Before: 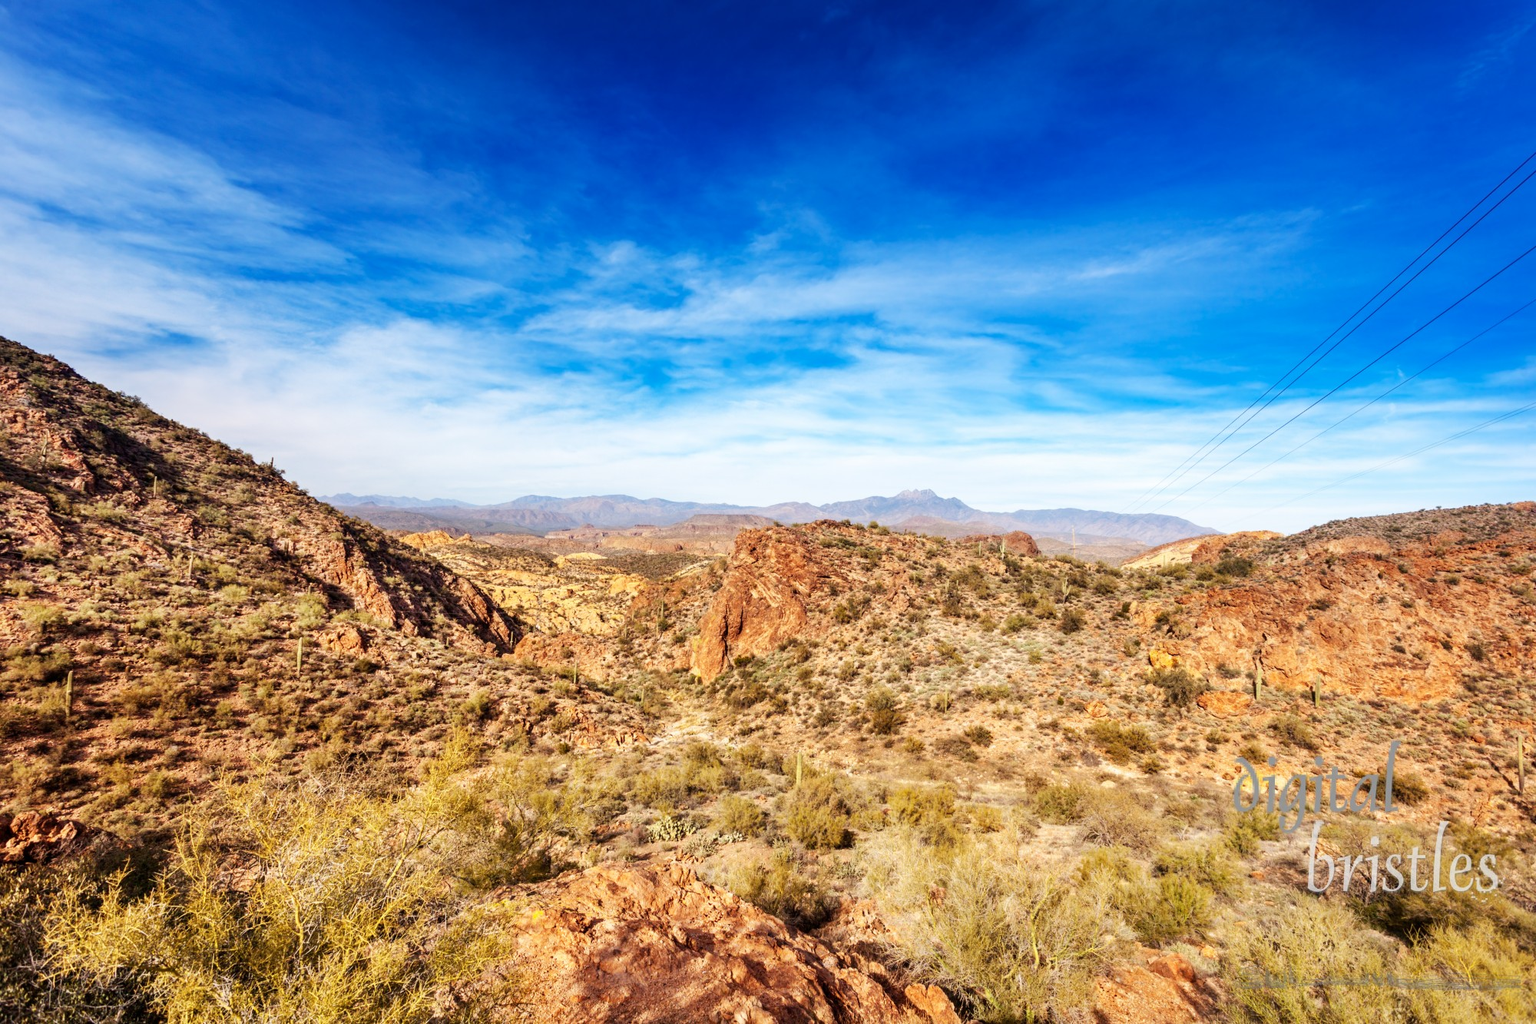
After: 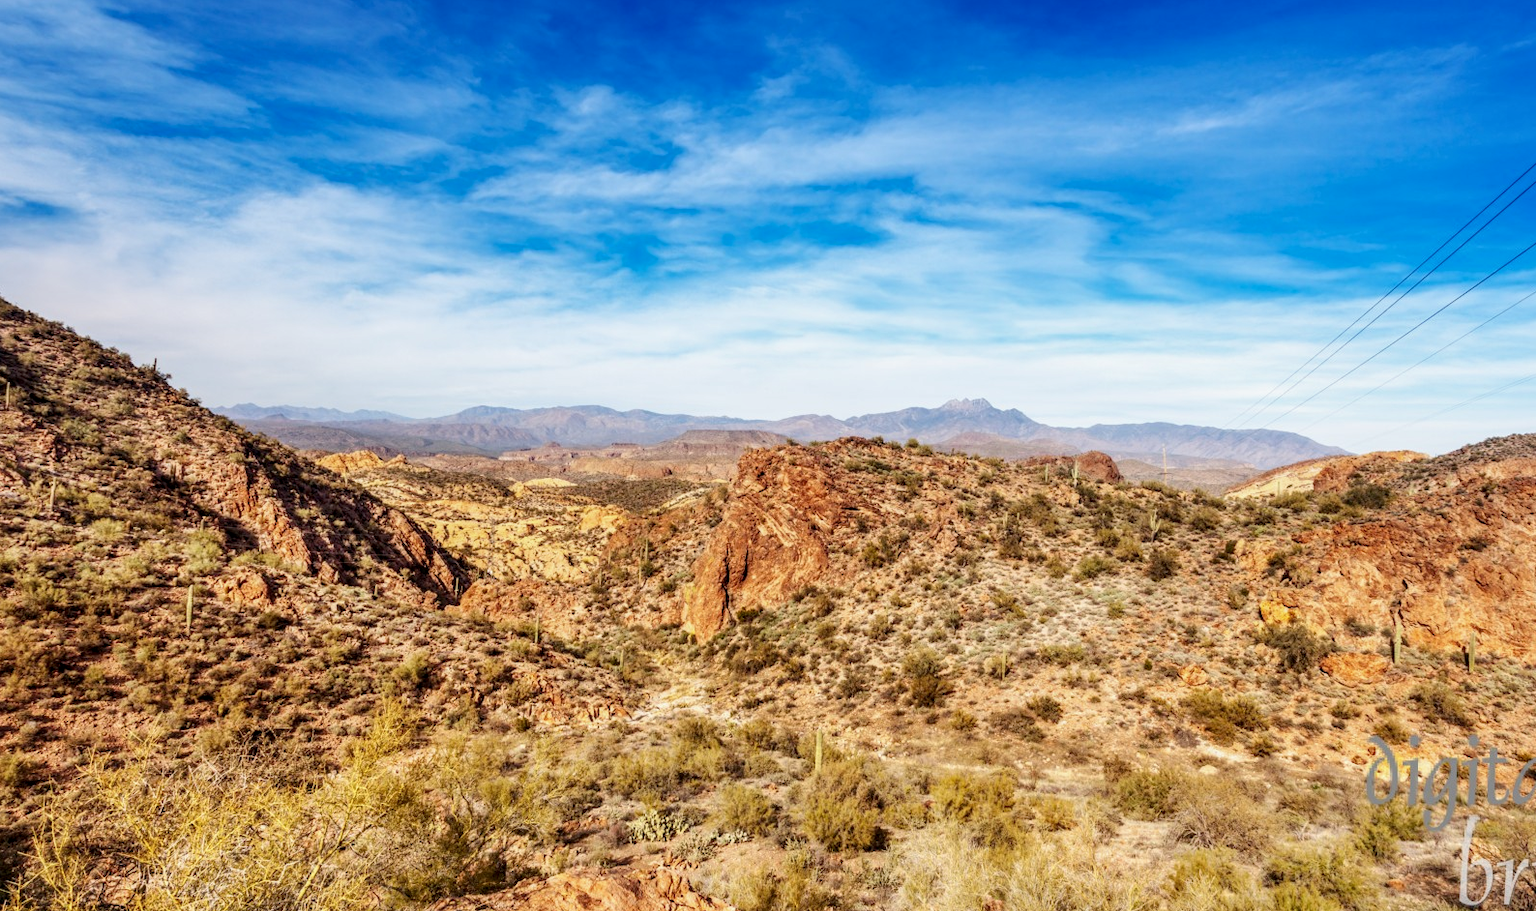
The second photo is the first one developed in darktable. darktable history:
crop: left 9.712%, top 16.928%, right 10.845%, bottom 12.332%
exposure: exposure -0.21 EV, compensate highlight preservation false
local contrast: on, module defaults
